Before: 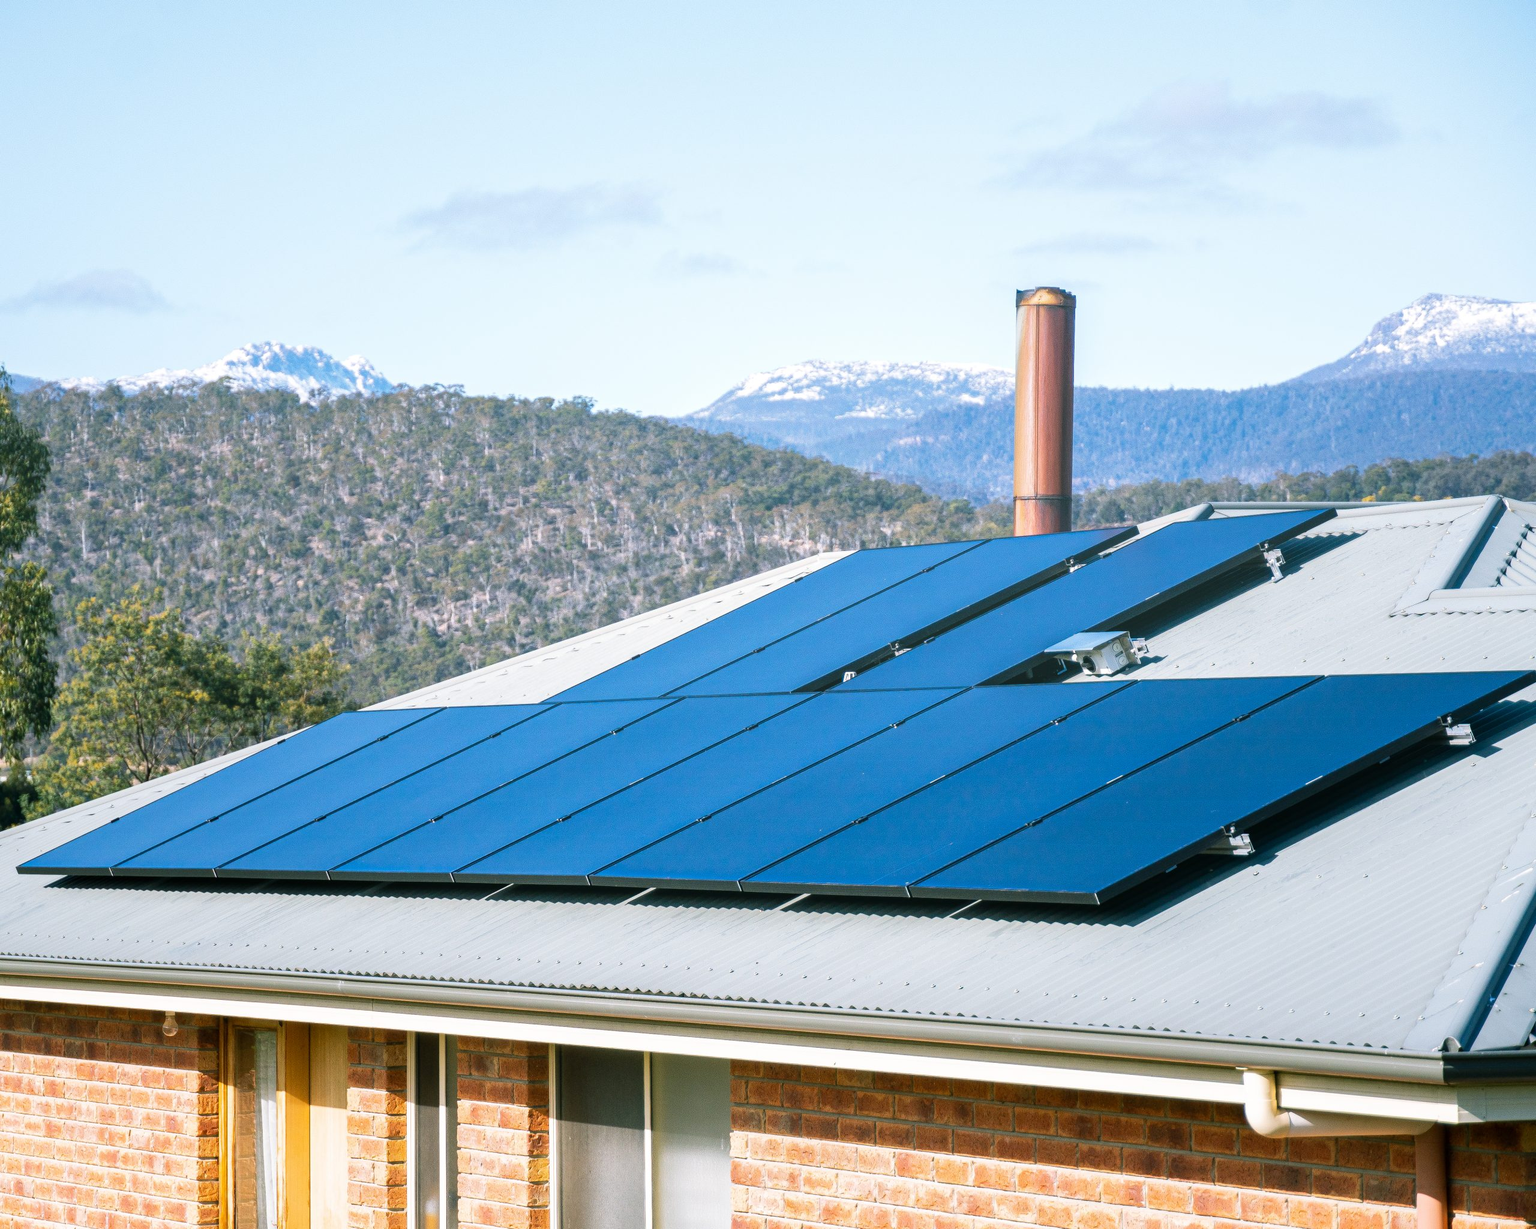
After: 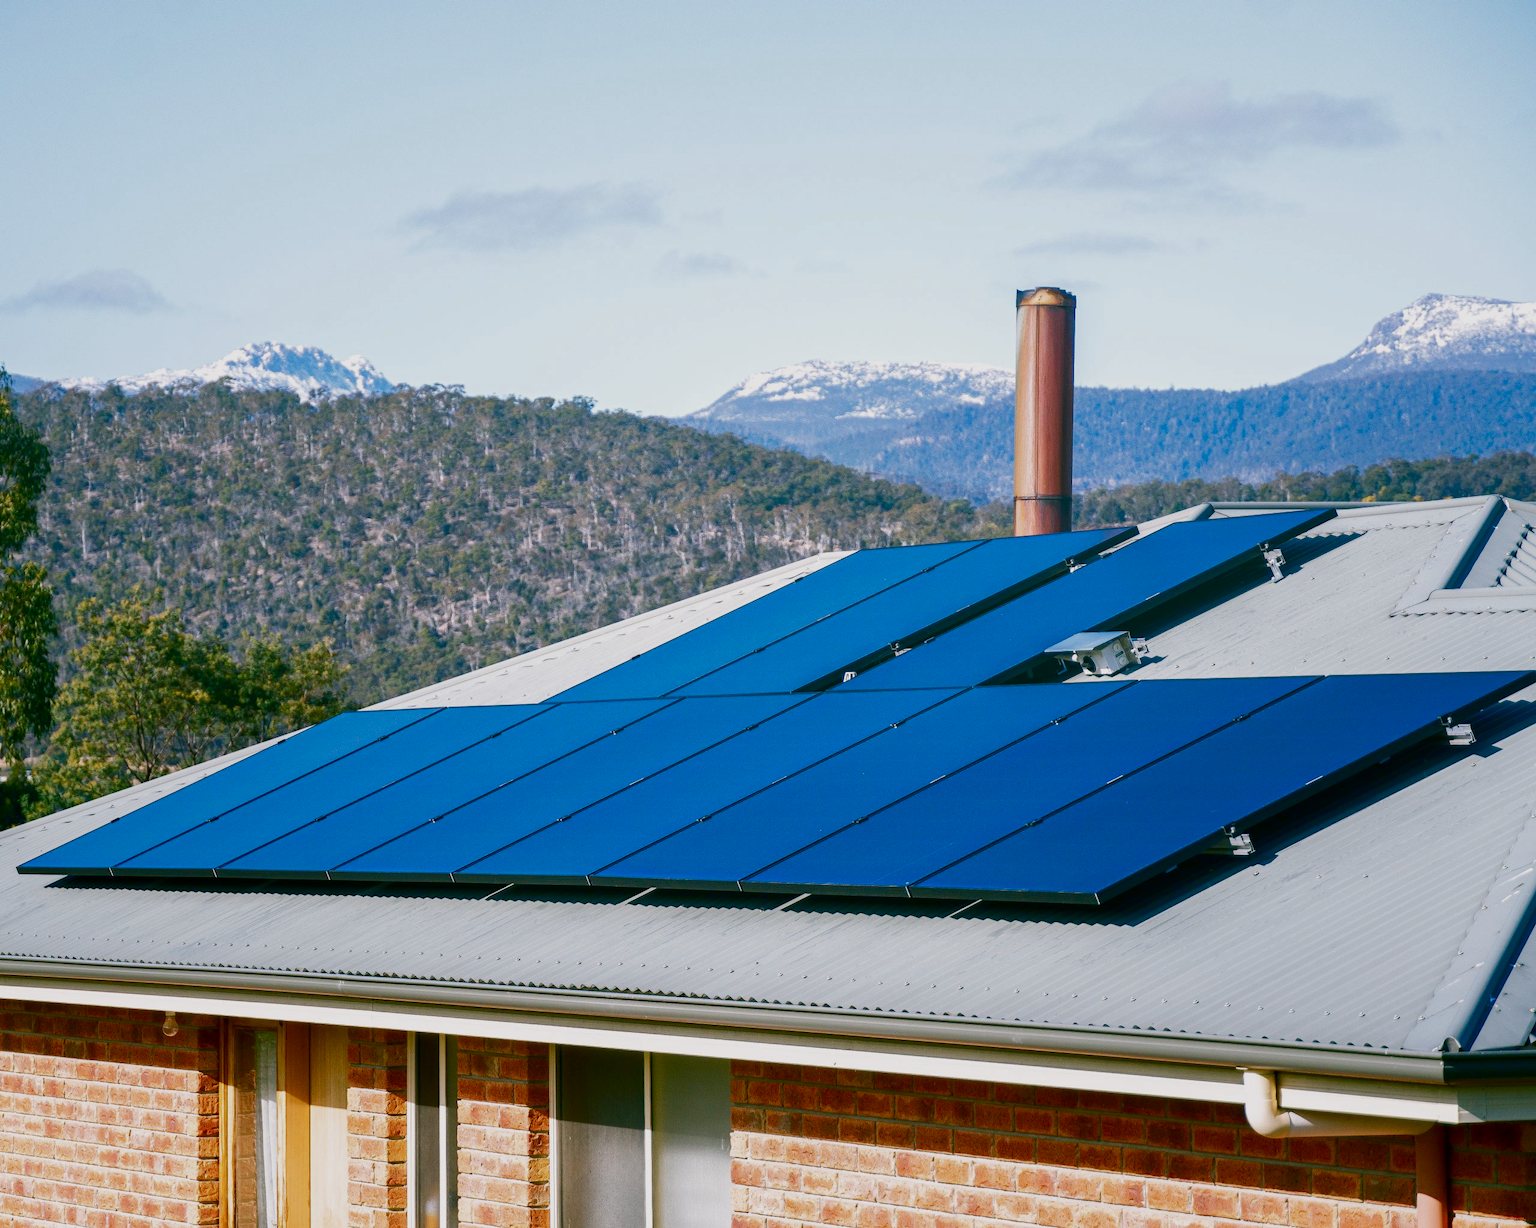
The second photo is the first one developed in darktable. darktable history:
color balance rgb: shadows lift › chroma 1%, shadows lift › hue 113°, highlights gain › chroma 0.2%, highlights gain › hue 333°, perceptual saturation grading › global saturation 20%, perceptual saturation grading › highlights -50%, perceptual saturation grading › shadows 25%, contrast -10%
contrast brightness saturation: brightness -0.25, saturation 0.2
